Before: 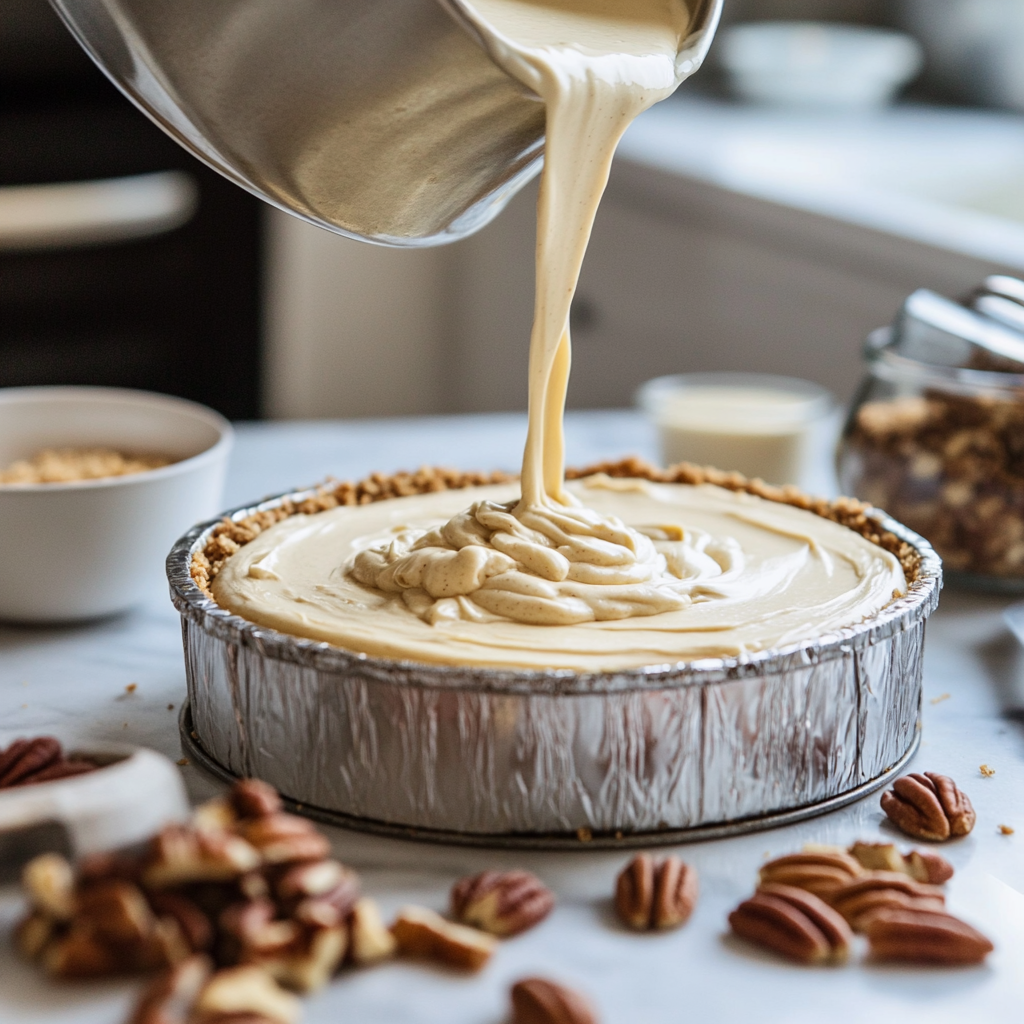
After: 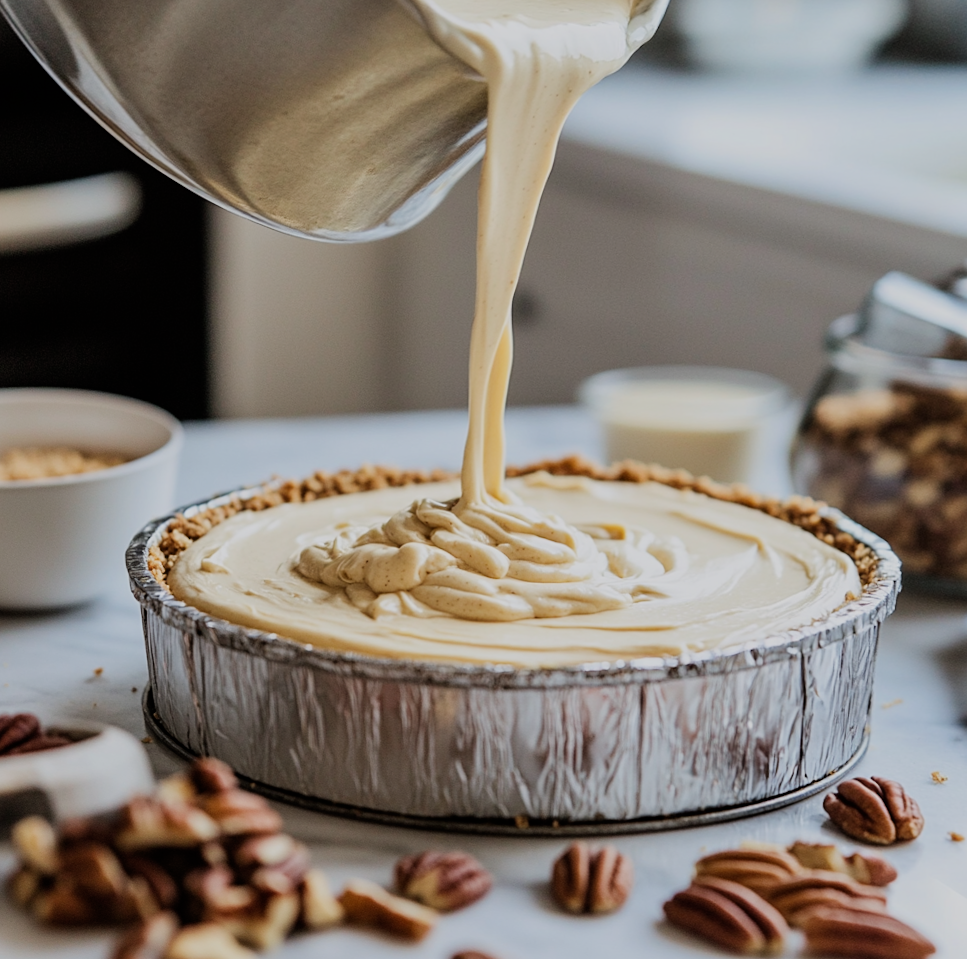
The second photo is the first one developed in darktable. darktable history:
filmic rgb: black relative exposure -7.65 EV, white relative exposure 4.56 EV, hardness 3.61
rotate and perspective: rotation 0.062°, lens shift (vertical) 0.115, lens shift (horizontal) -0.133, crop left 0.047, crop right 0.94, crop top 0.061, crop bottom 0.94
sharpen: amount 0.2
